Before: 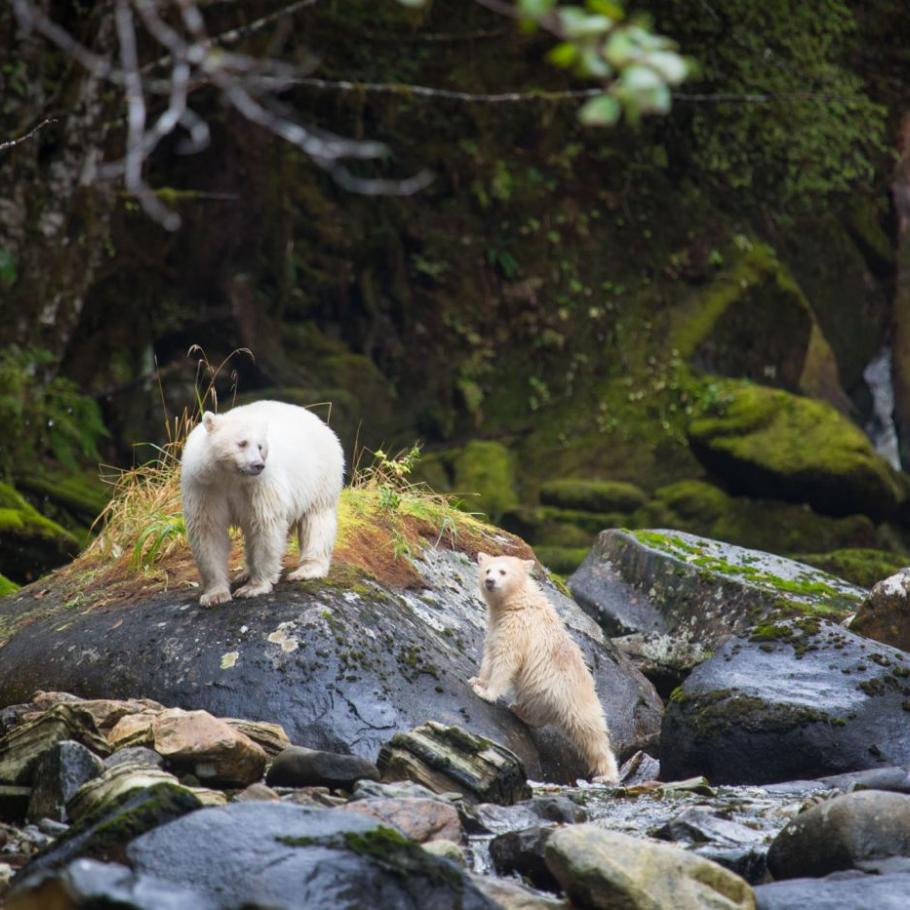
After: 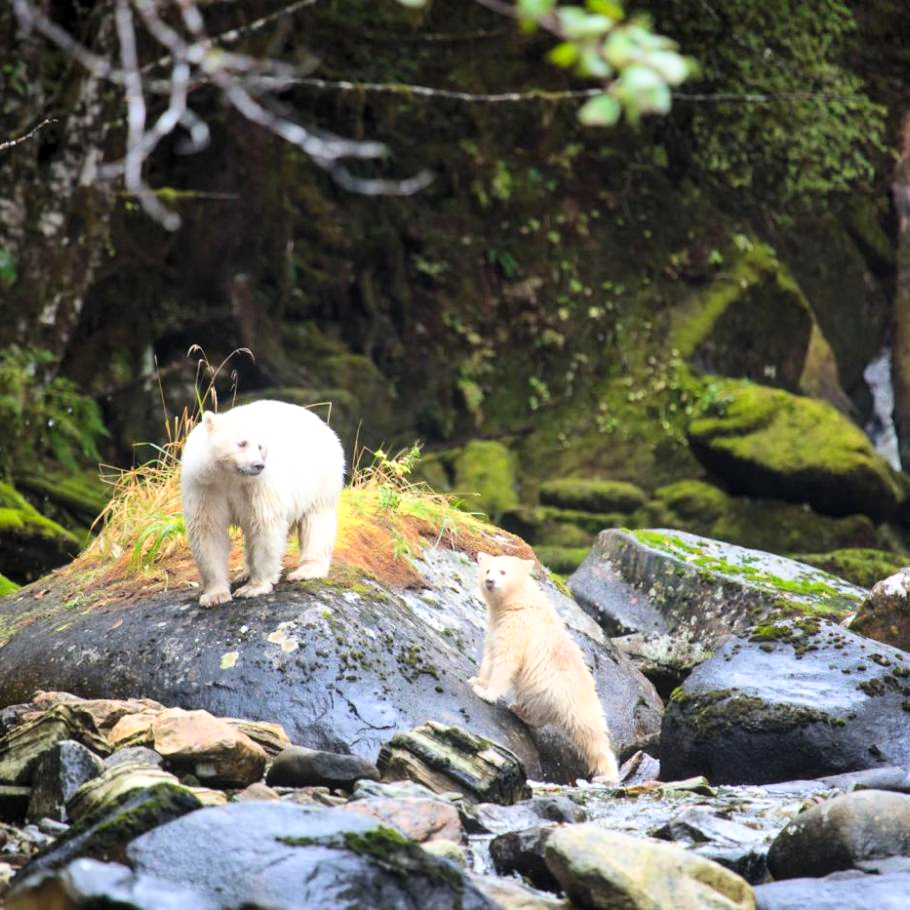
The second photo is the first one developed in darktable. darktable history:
base curve: curves: ch0 [(0, 0) (0.025, 0.046) (0.112, 0.277) (0.467, 0.74) (0.814, 0.929) (1, 0.942)]
levels: levels [0.031, 0.5, 0.969]
